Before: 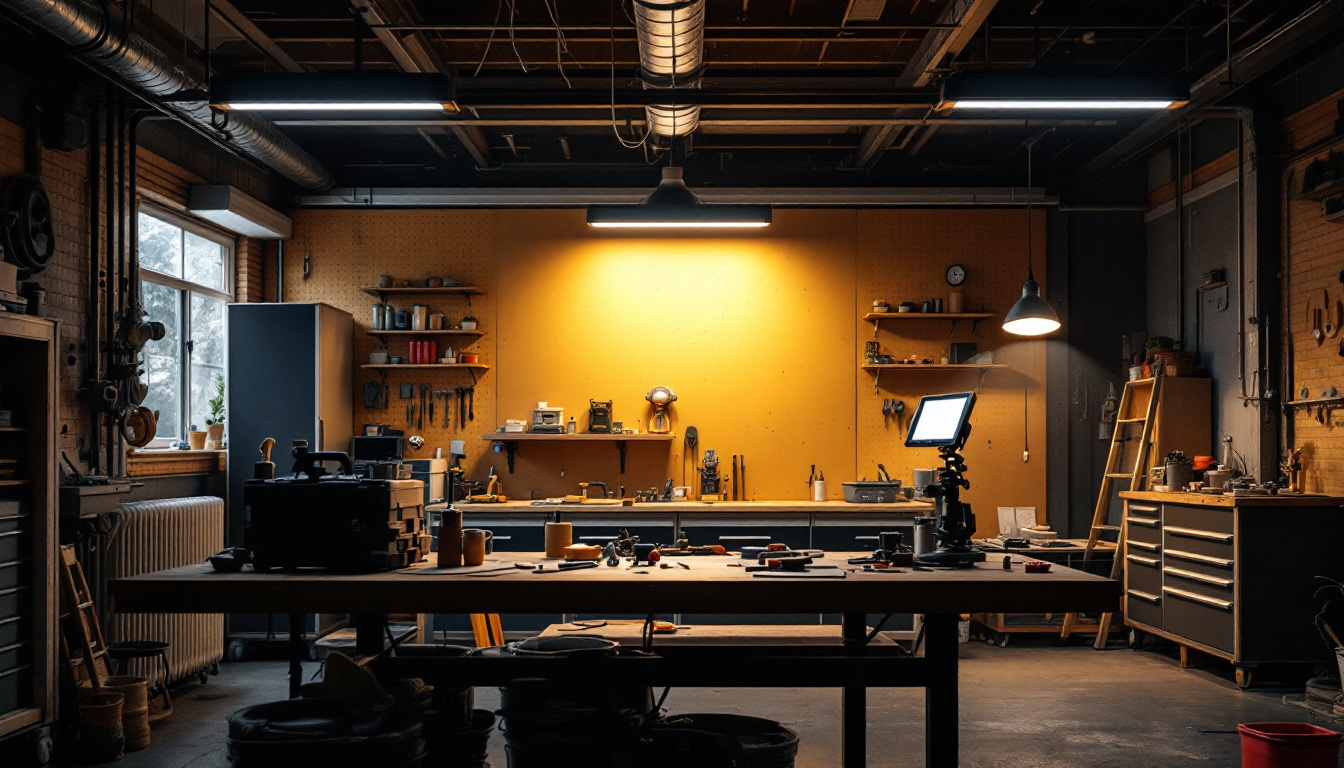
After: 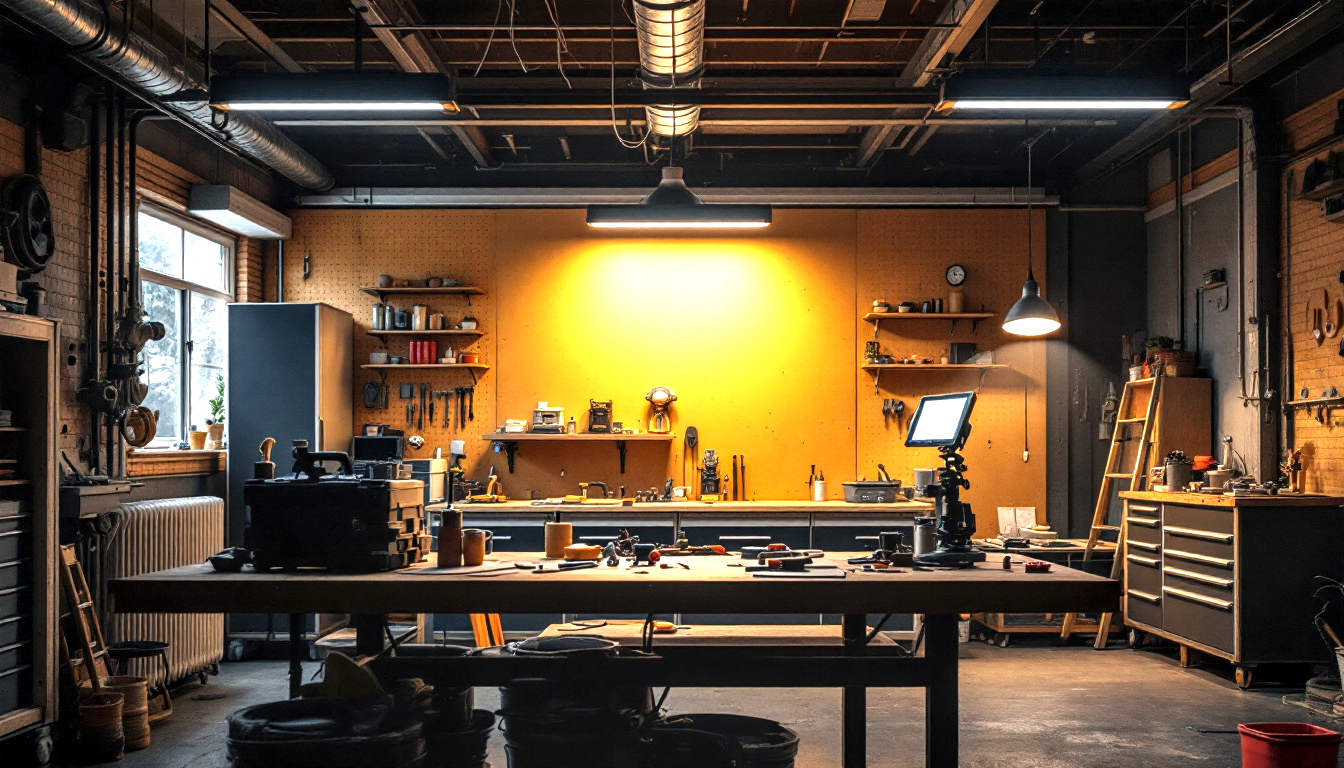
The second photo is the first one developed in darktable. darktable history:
exposure: exposure 1 EV, compensate highlight preservation false
shadows and highlights: shadows 12, white point adjustment 1.2, highlights -0.36, soften with gaussian
local contrast: on, module defaults
